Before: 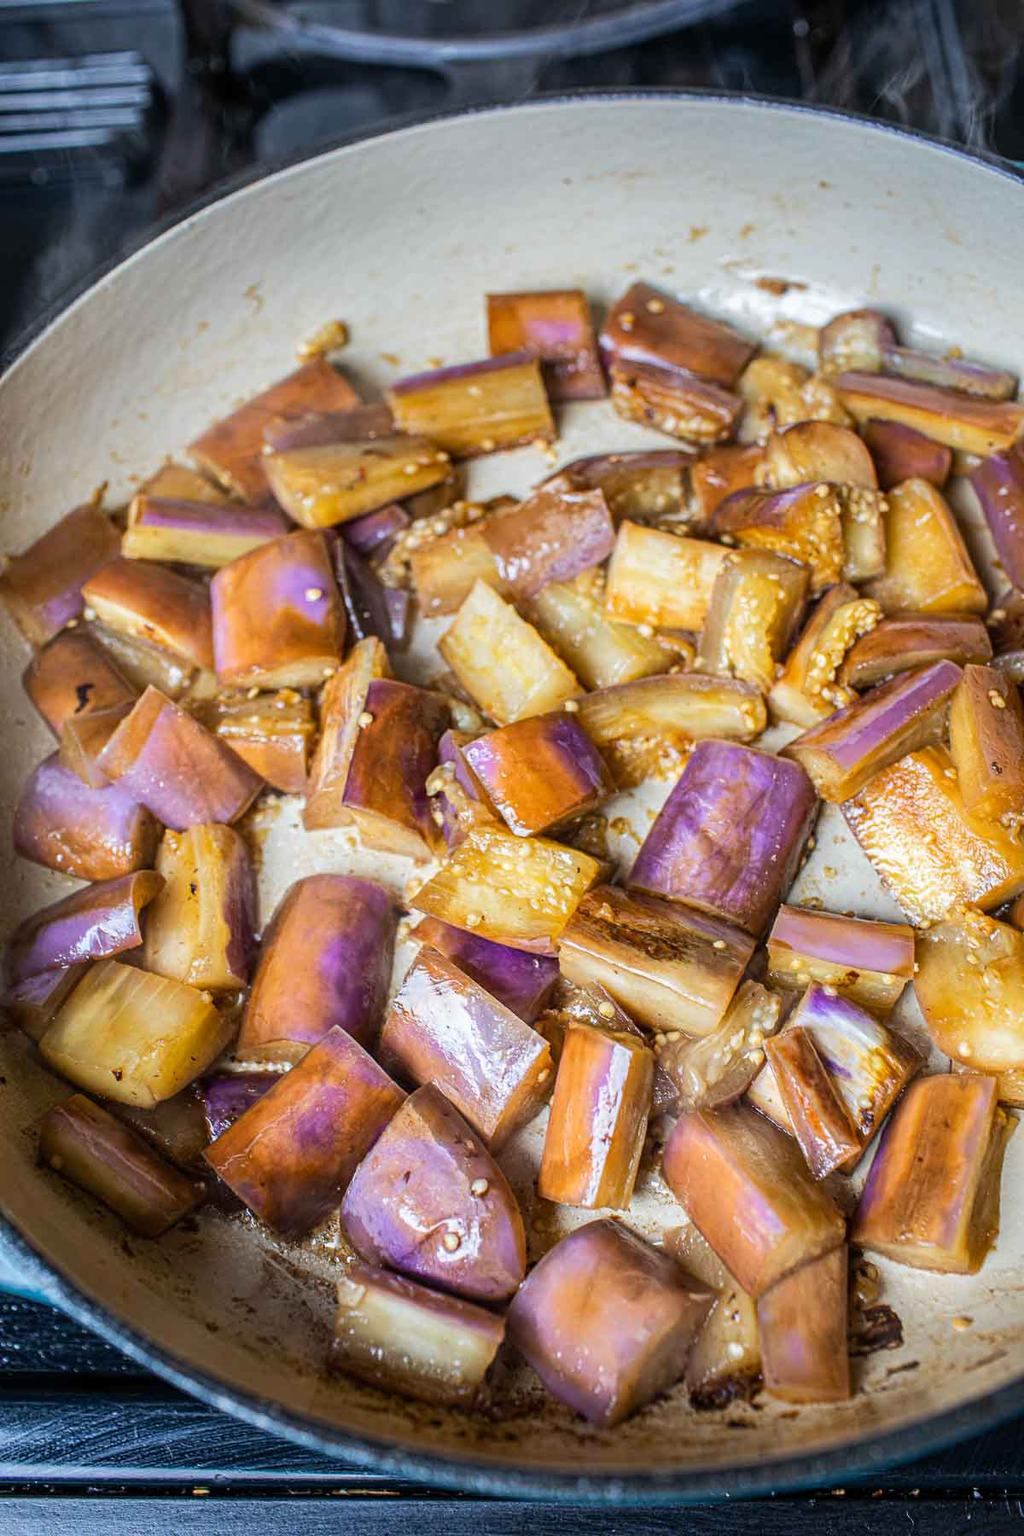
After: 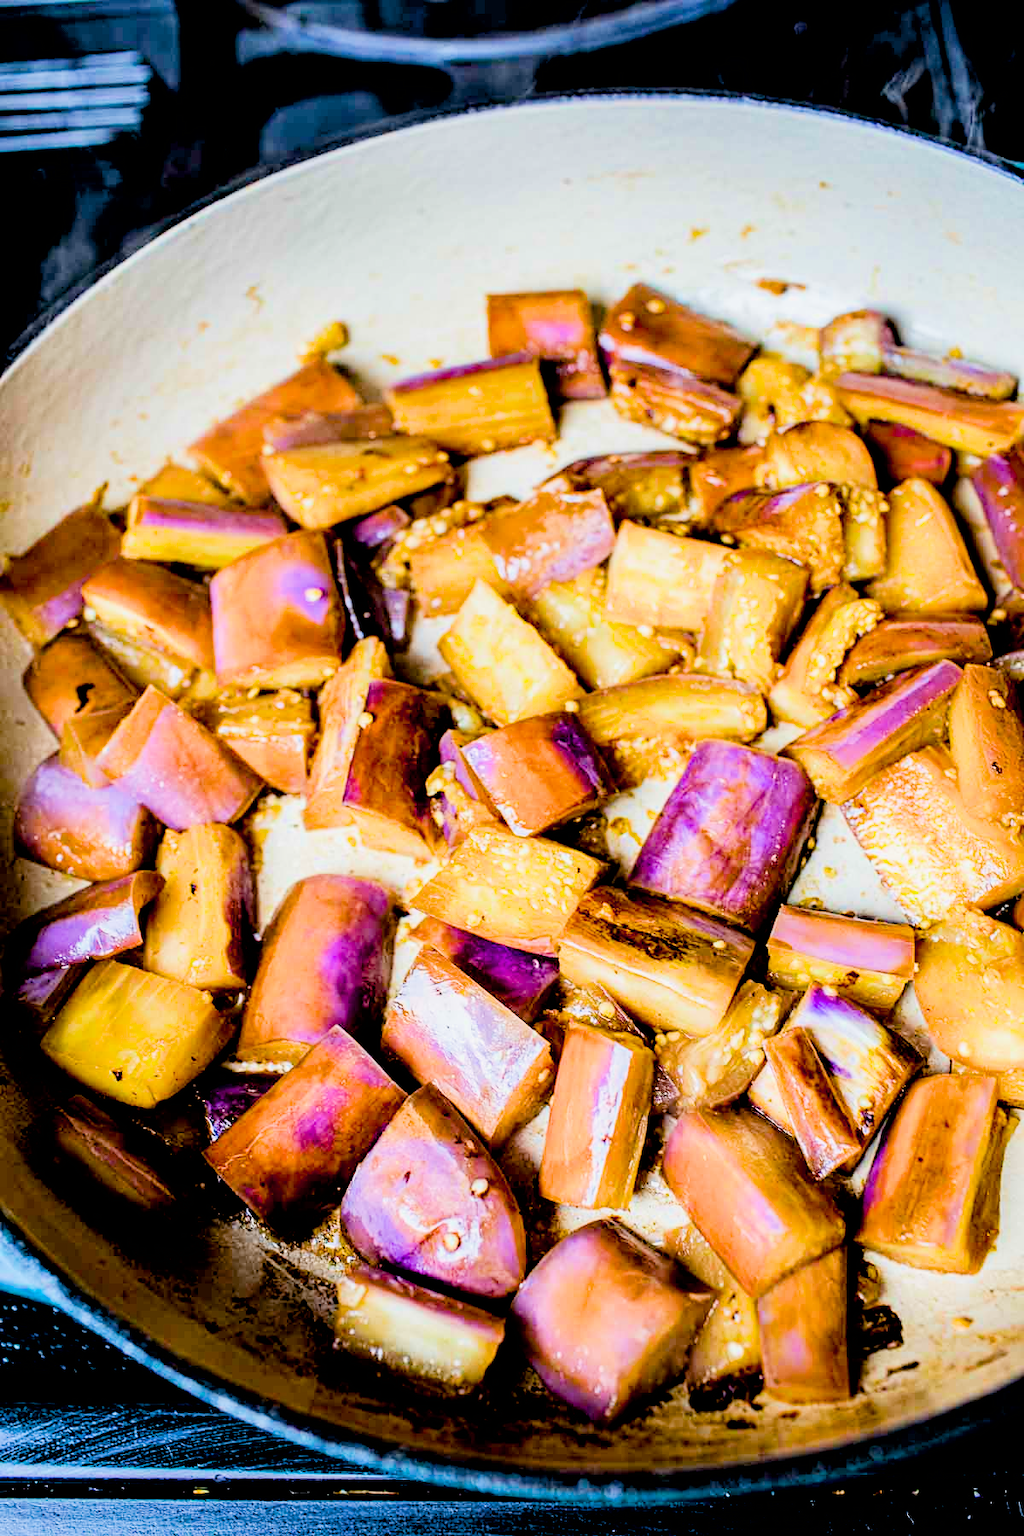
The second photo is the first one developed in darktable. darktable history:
filmic rgb: black relative exposure -7.5 EV, white relative exposure 4.99 EV, hardness 3.31, contrast 1.297
color balance rgb: perceptual saturation grading › global saturation 30.193%, global vibrance 20%
exposure: black level correction 0.035, exposure 0.904 EV, compensate highlight preservation false
